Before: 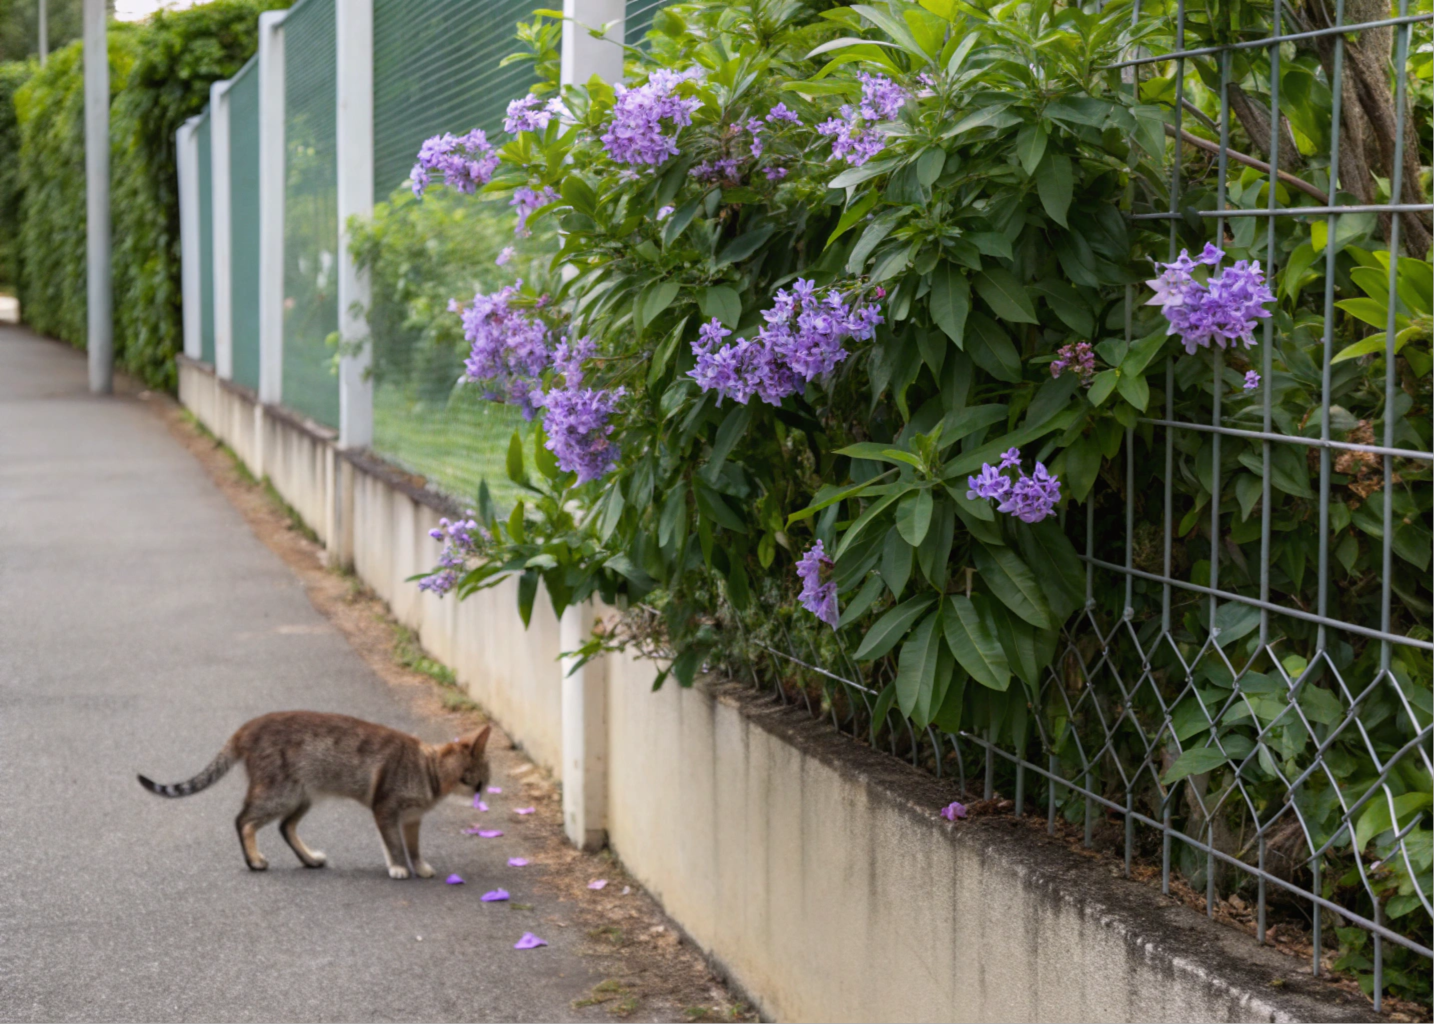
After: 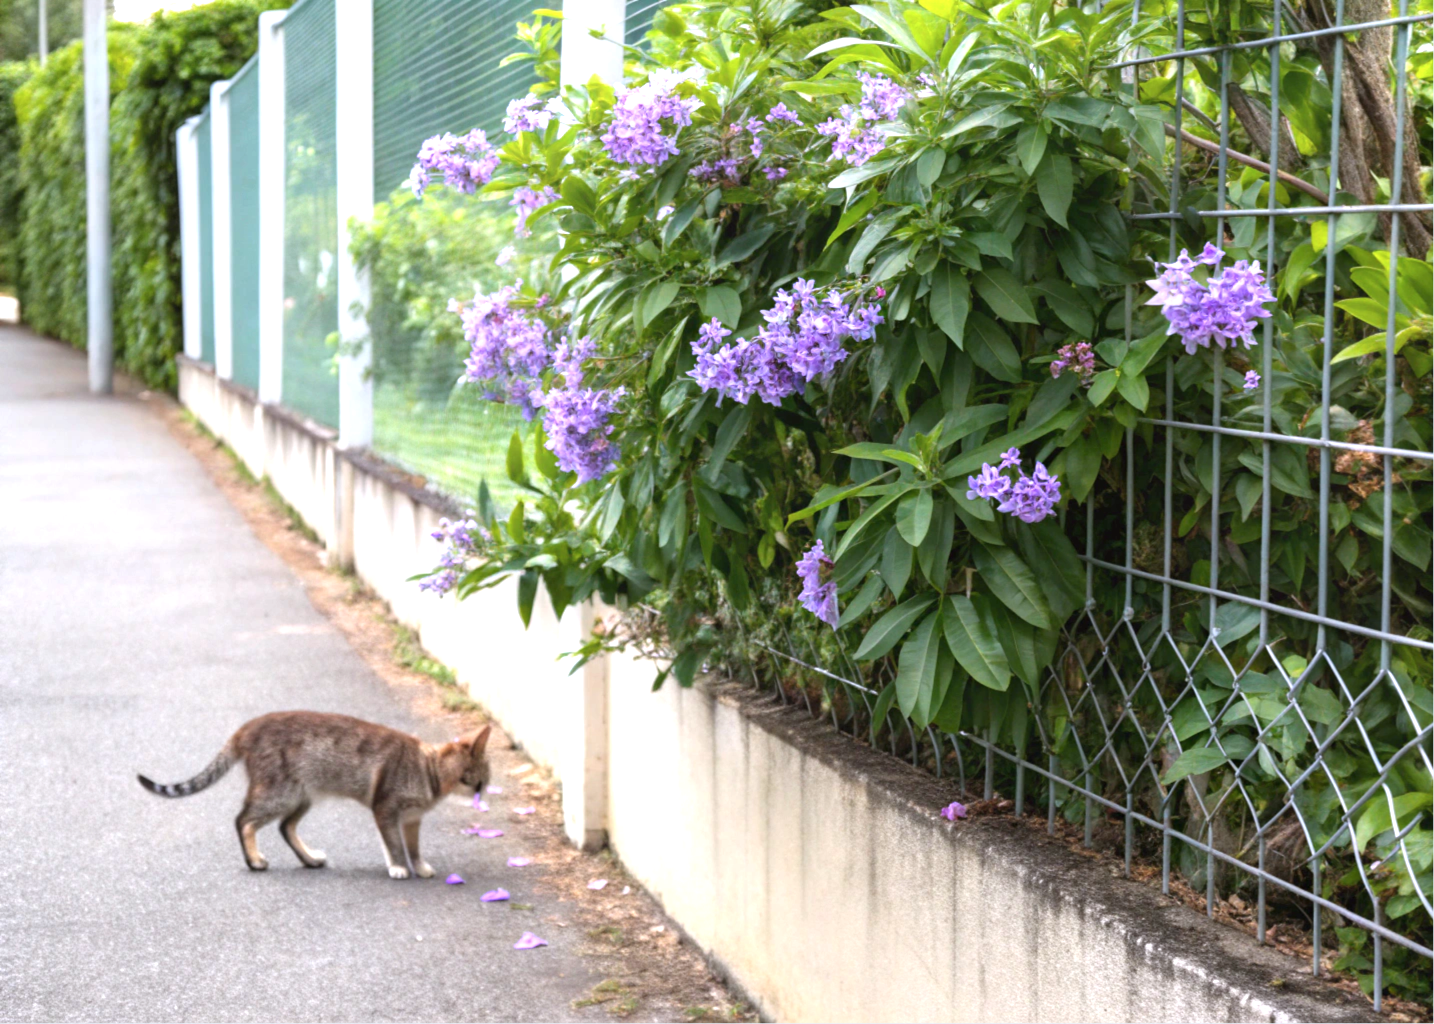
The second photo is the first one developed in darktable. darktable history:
exposure: black level correction 0, exposure 1.107 EV, compensate highlight preservation false
color correction: highlights a* -0.136, highlights b* -5.93, shadows a* -0.139, shadows b* -0.11
